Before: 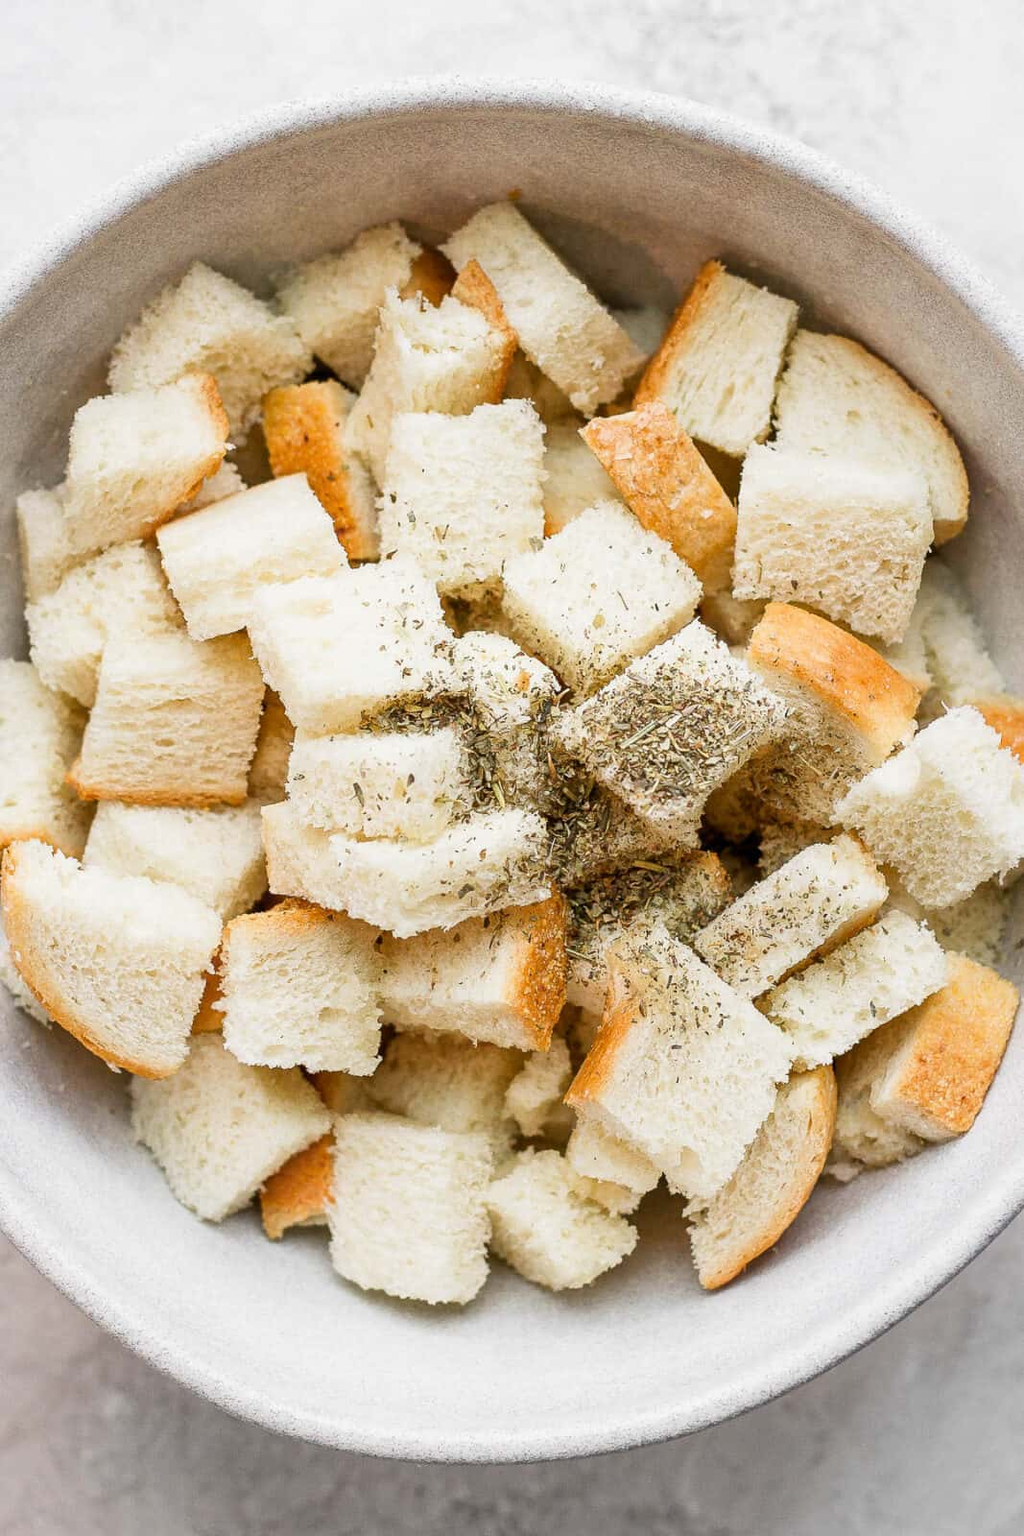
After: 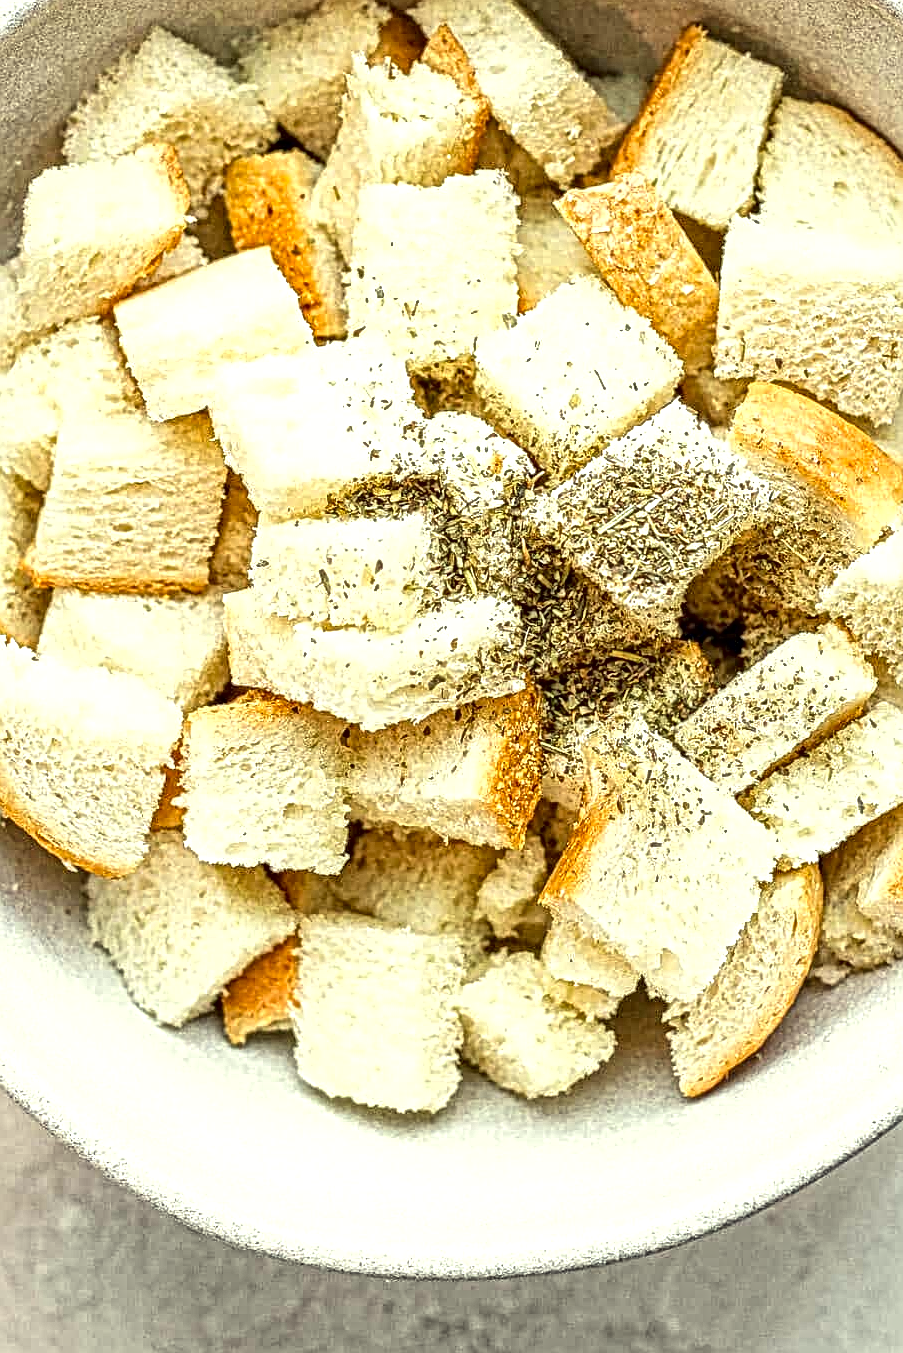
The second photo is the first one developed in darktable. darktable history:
crop and rotate: left 4.621%, top 15.4%, right 10.714%
color correction: highlights a* -5.62, highlights b* 11.1
exposure: black level correction 0.001, exposure 0.5 EV, compensate highlight preservation false
local contrast: mode bilateral grid, contrast 19, coarseness 3, detail 300%, midtone range 0.2
